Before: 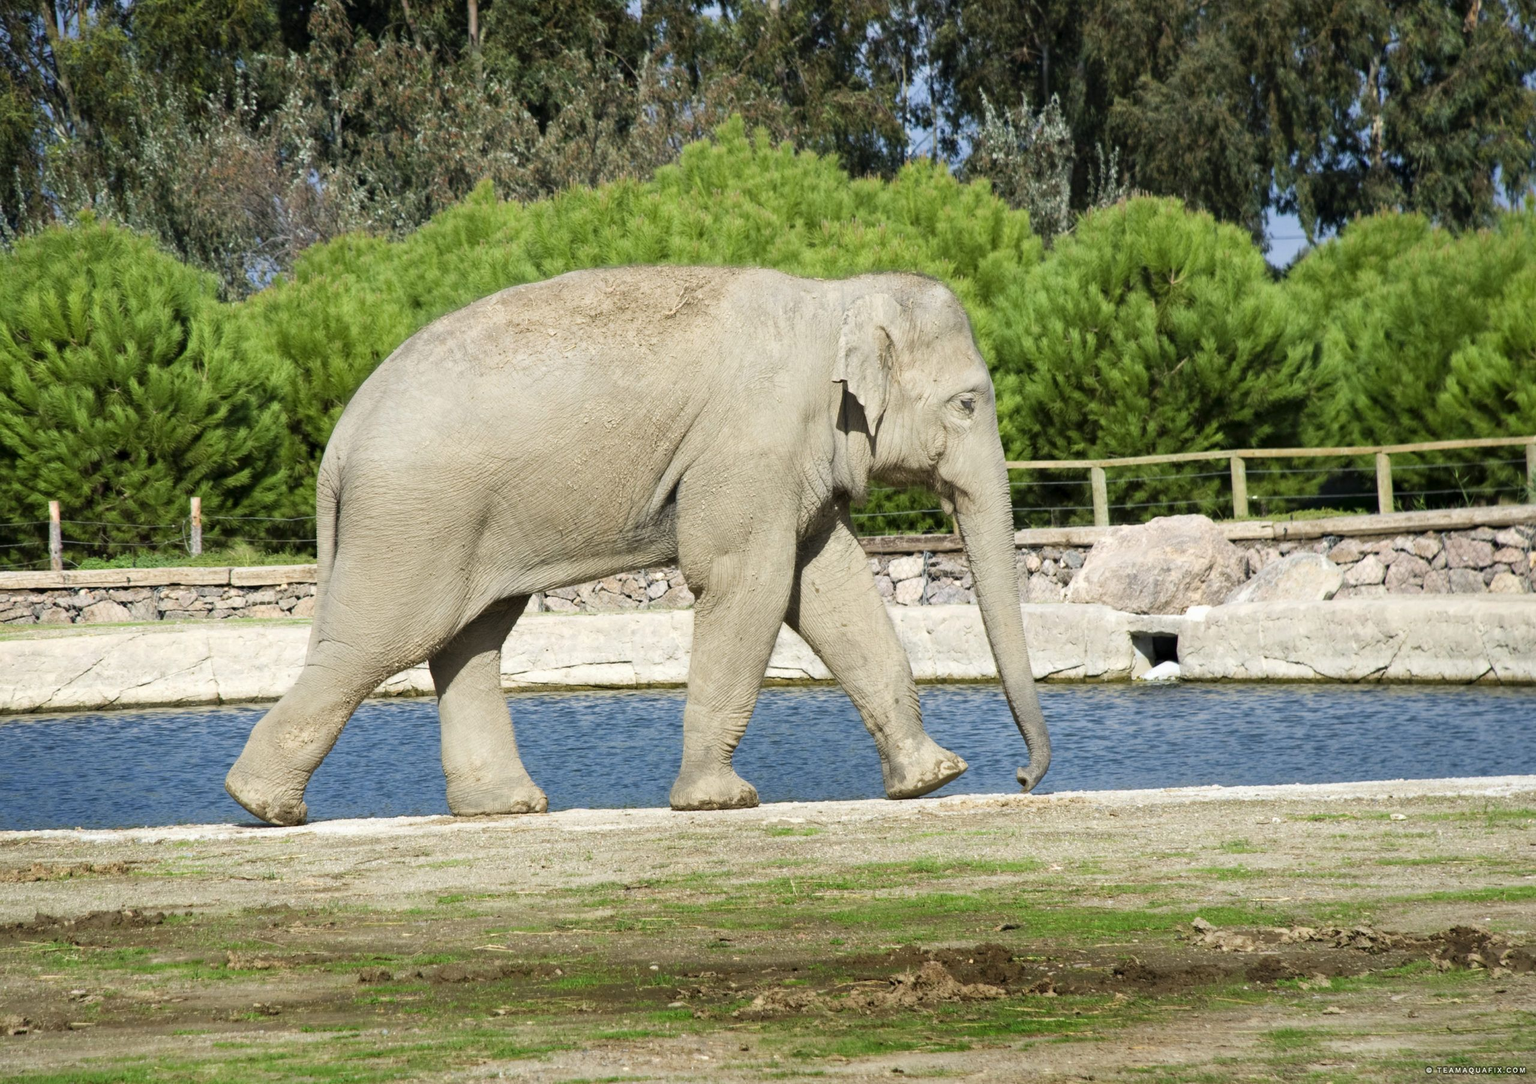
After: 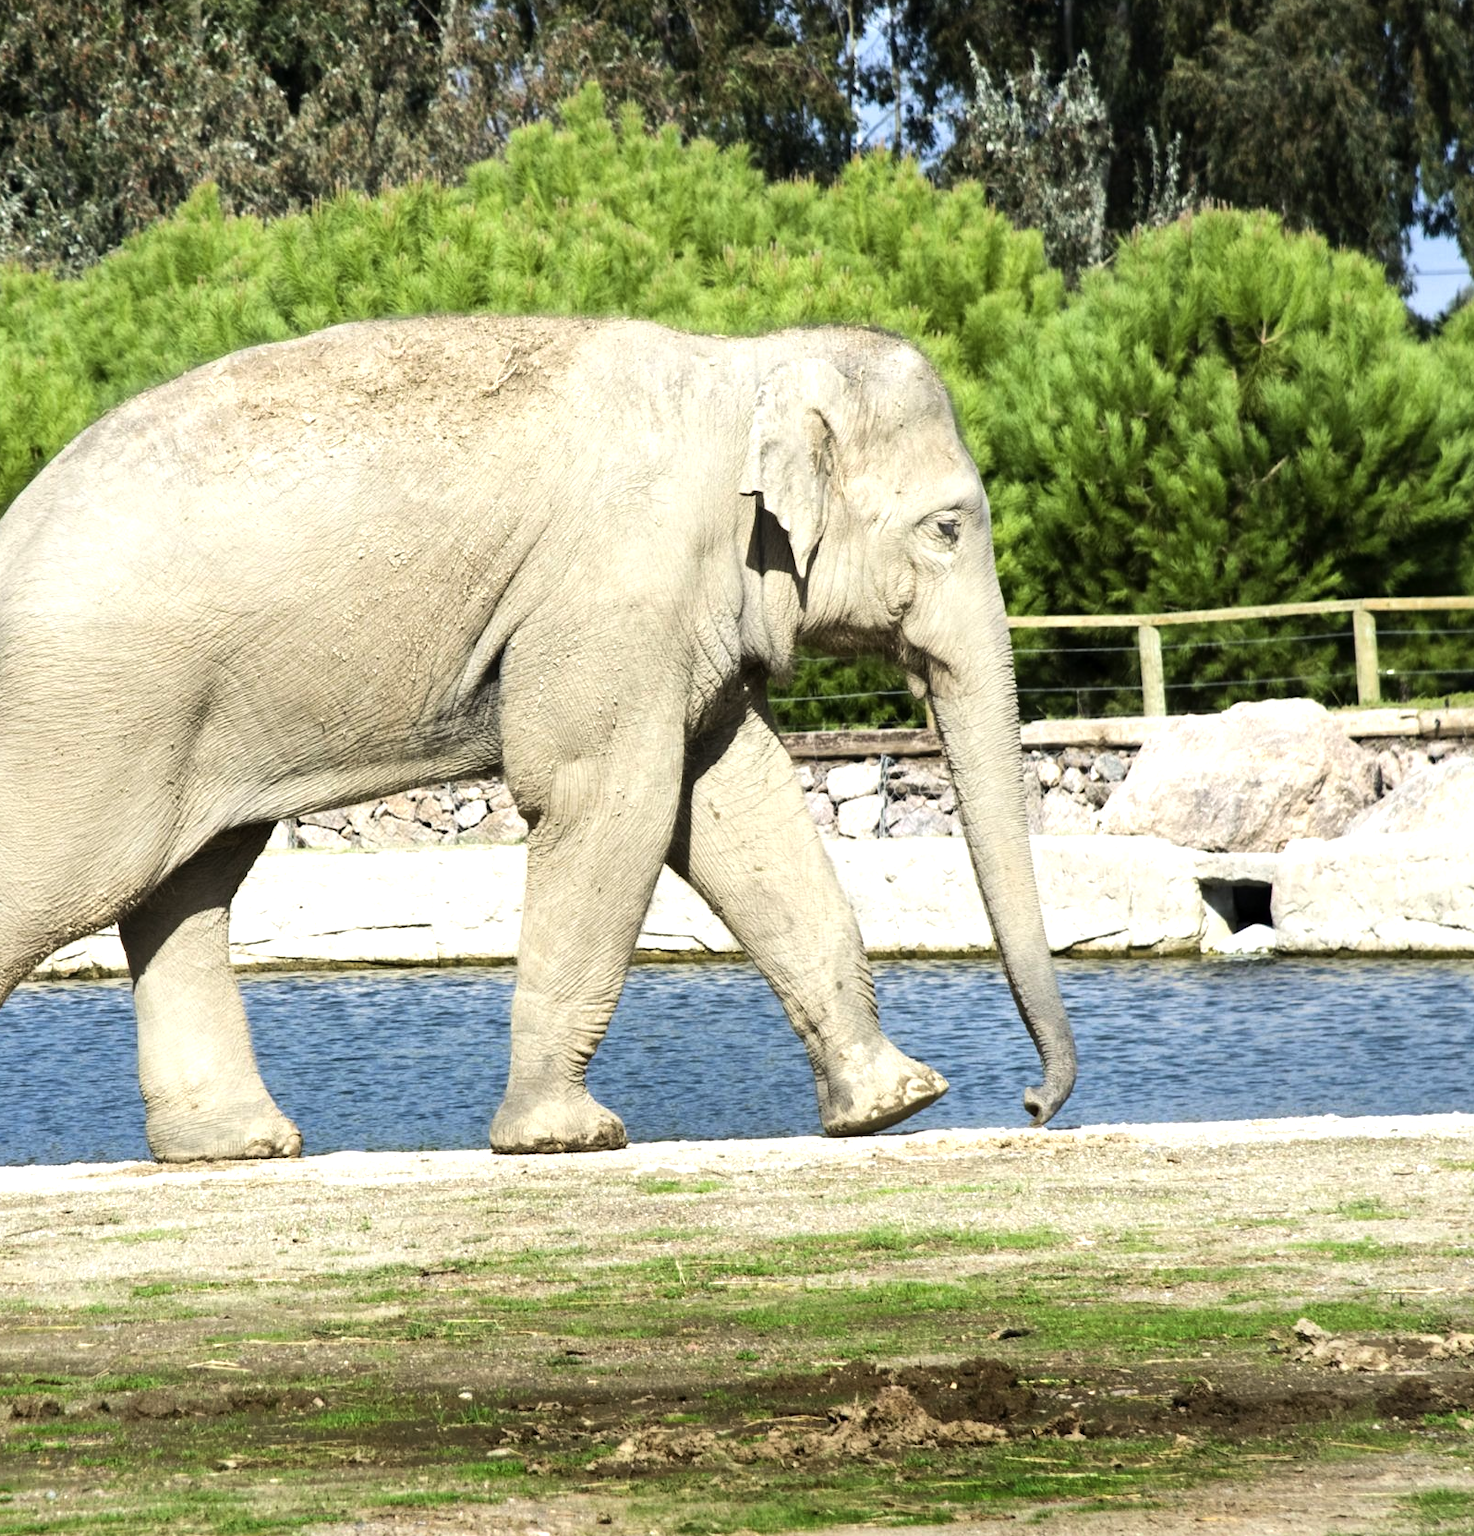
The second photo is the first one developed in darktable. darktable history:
crop and rotate: left 22.918%, top 5.629%, right 14.711%, bottom 2.247%
tone equalizer: -8 EV -0.75 EV, -7 EV -0.7 EV, -6 EV -0.6 EV, -5 EV -0.4 EV, -3 EV 0.4 EV, -2 EV 0.6 EV, -1 EV 0.7 EV, +0 EV 0.75 EV, edges refinement/feathering 500, mask exposure compensation -1.57 EV, preserve details no
